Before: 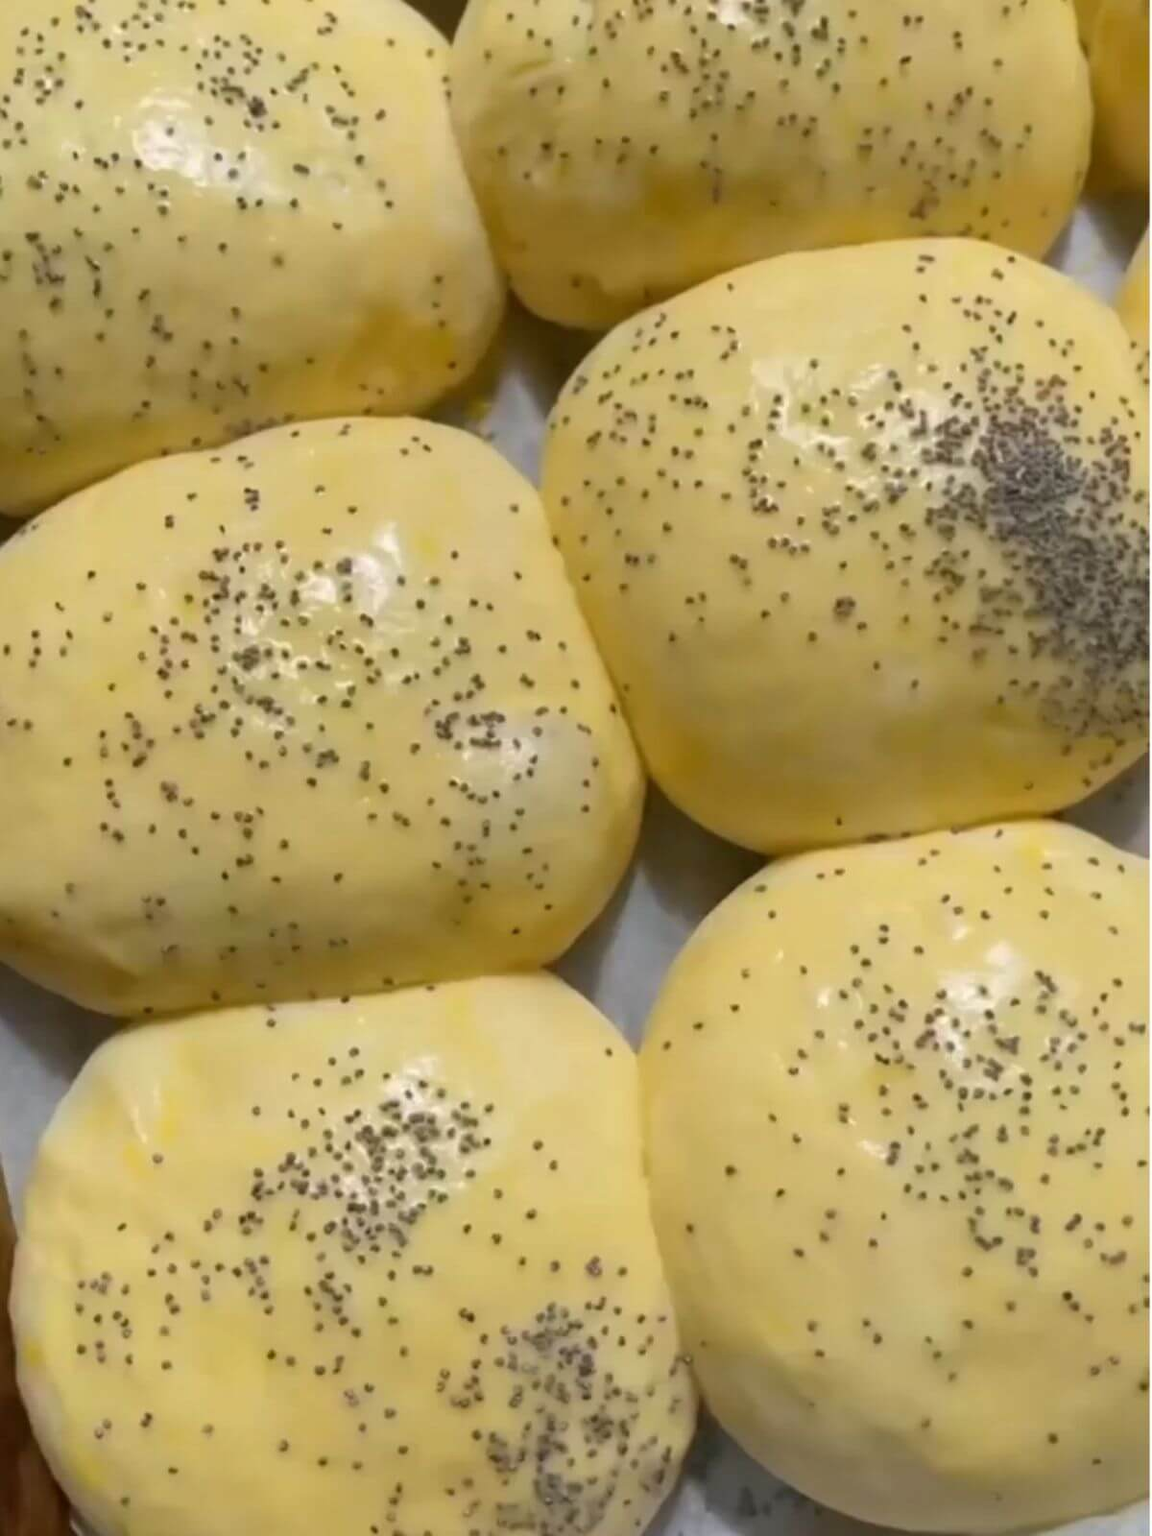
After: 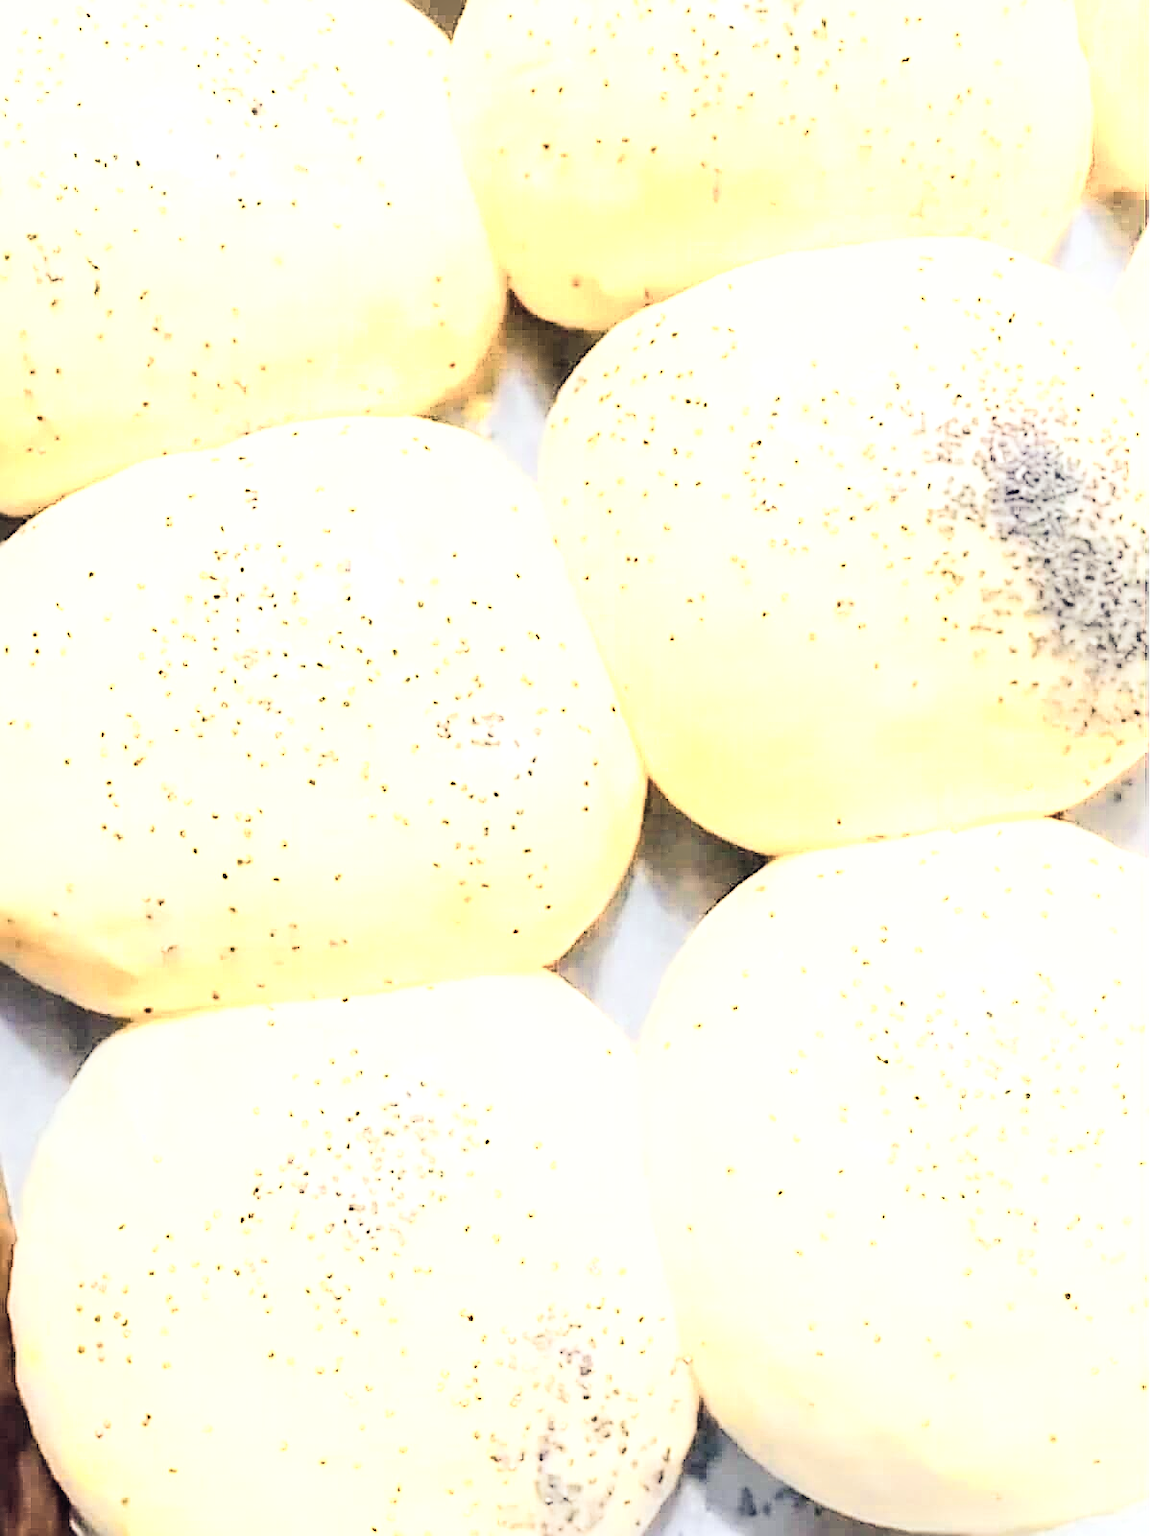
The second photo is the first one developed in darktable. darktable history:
sharpen: amount 1
shadows and highlights: shadows -23.08, highlights 46.15, soften with gaussian
contrast brightness saturation: contrast 0.06, brightness -0.01, saturation -0.23
filmic rgb: black relative exposure -5 EV, hardness 2.88, contrast 1.3, highlights saturation mix -10%
exposure: black level correction 0.001, exposure 1.735 EV, compensate highlight preservation false
local contrast: on, module defaults
color zones: curves: ch0 [(0.018, 0.548) (0.197, 0.654) (0.425, 0.447) (0.605, 0.658) (0.732, 0.579)]; ch1 [(0.105, 0.531) (0.224, 0.531) (0.386, 0.39) (0.618, 0.456) (0.732, 0.456) (0.956, 0.421)]; ch2 [(0.039, 0.583) (0.215, 0.465) (0.399, 0.544) (0.465, 0.548) (0.614, 0.447) (0.724, 0.43) (0.882, 0.623) (0.956, 0.632)]
color balance rgb: shadows lift › luminance -41.13%, shadows lift › chroma 14.13%, shadows lift › hue 260°, power › luminance -3.76%, power › chroma 0.56%, power › hue 40.37°, highlights gain › luminance 16.81%, highlights gain › chroma 2.94%, highlights gain › hue 260°, global offset › luminance -0.29%, global offset › chroma 0.31%, global offset › hue 260°, perceptual saturation grading › global saturation 20%, perceptual saturation grading › highlights -13.92%, perceptual saturation grading › shadows 50%
